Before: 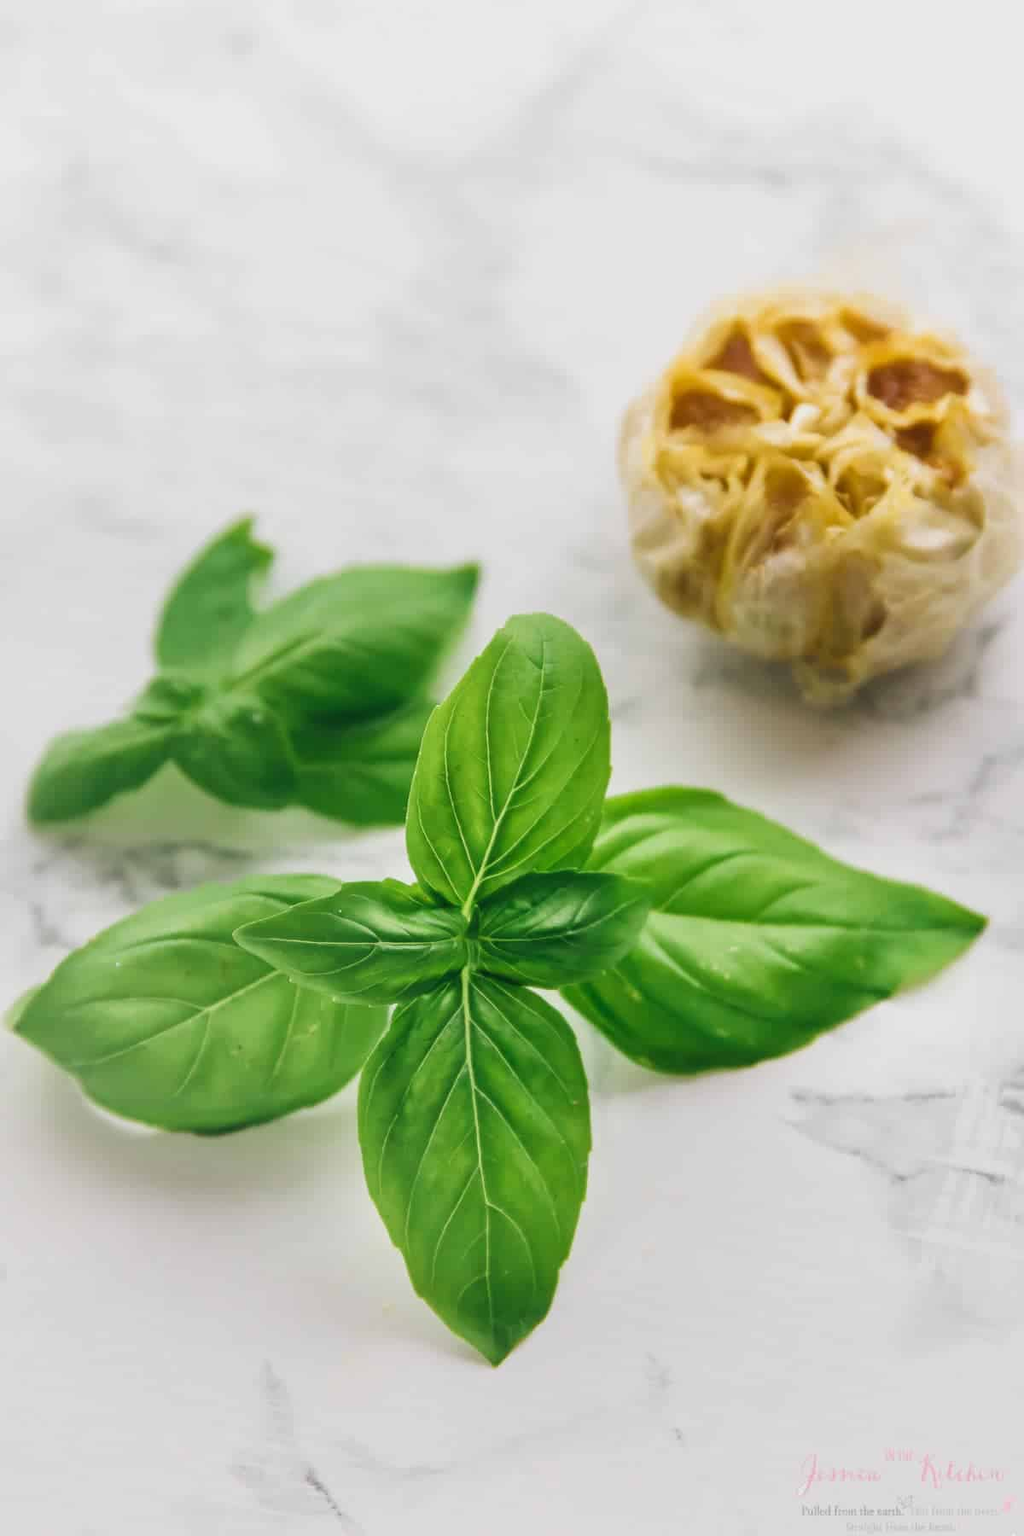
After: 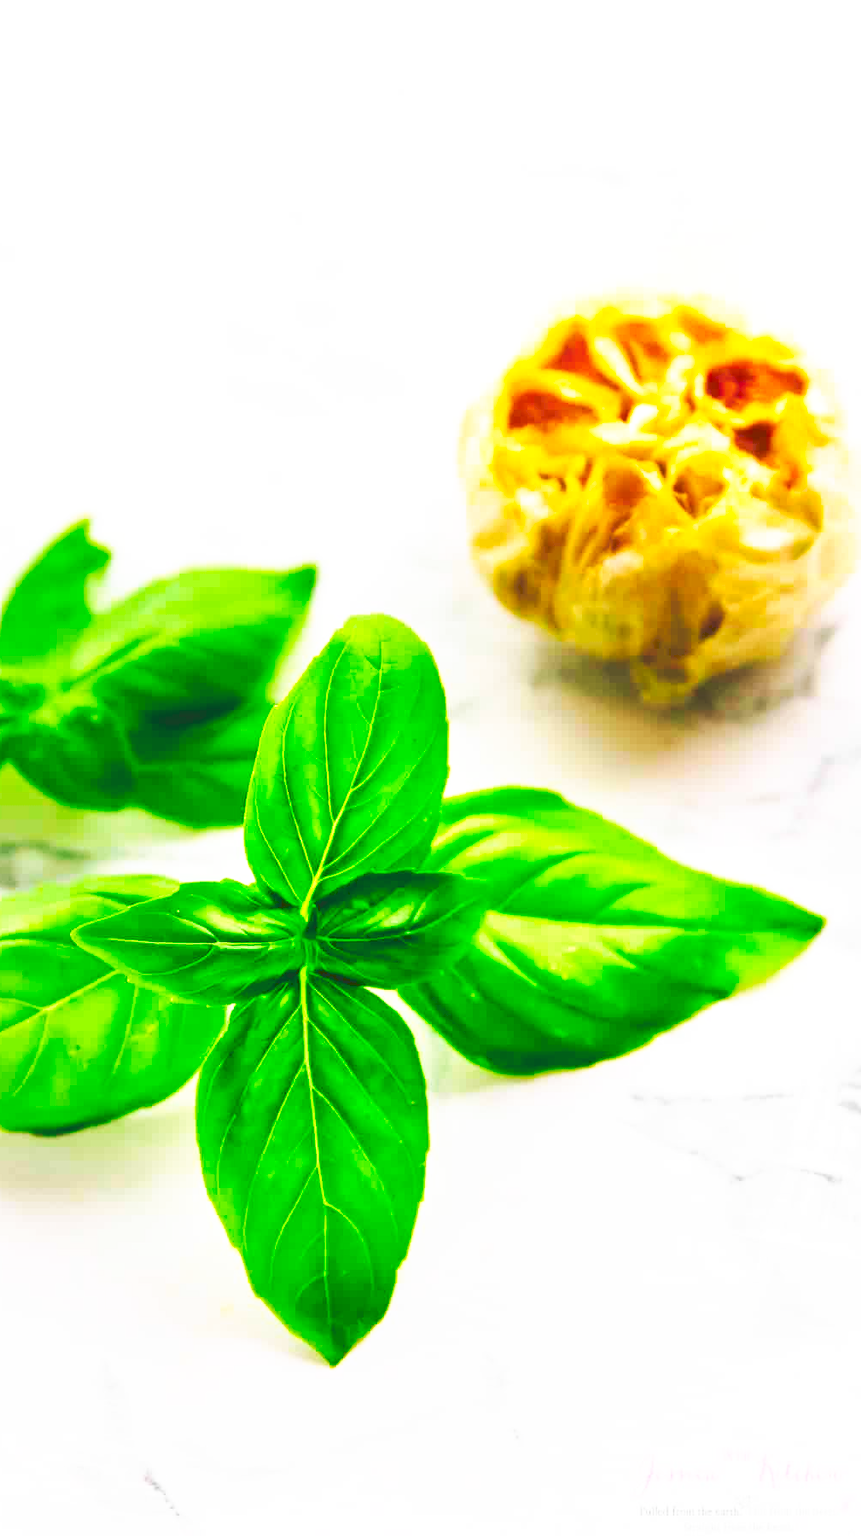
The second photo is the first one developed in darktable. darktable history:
exposure: exposure 0.496 EV, compensate highlight preservation false
contrast brightness saturation: saturation 0.517
color balance rgb: shadows lift › chroma 0.888%, shadows lift › hue 113.38°, perceptual saturation grading › global saturation 0.613%, global vibrance 20%
tone curve: curves: ch0 [(0, 0) (0.003, 0.156) (0.011, 0.156) (0.025, 0.161) (0.044, 0.161) (0.069, 0.161) (0.1, 0.166) (0.136, 0.168) (0.177, 0.179) (0.224, 0.202) (0.277, 0.241) (0.335, 0.296) (0.399, 0.378) (0.468, 0.484) (0.543, 0.604) (0.623, 0.728) (0.709, 0.822) (0.801, 0.918) (0.898, 0.98) (1, 1)], preserve colors none
crop: left 15.84%
